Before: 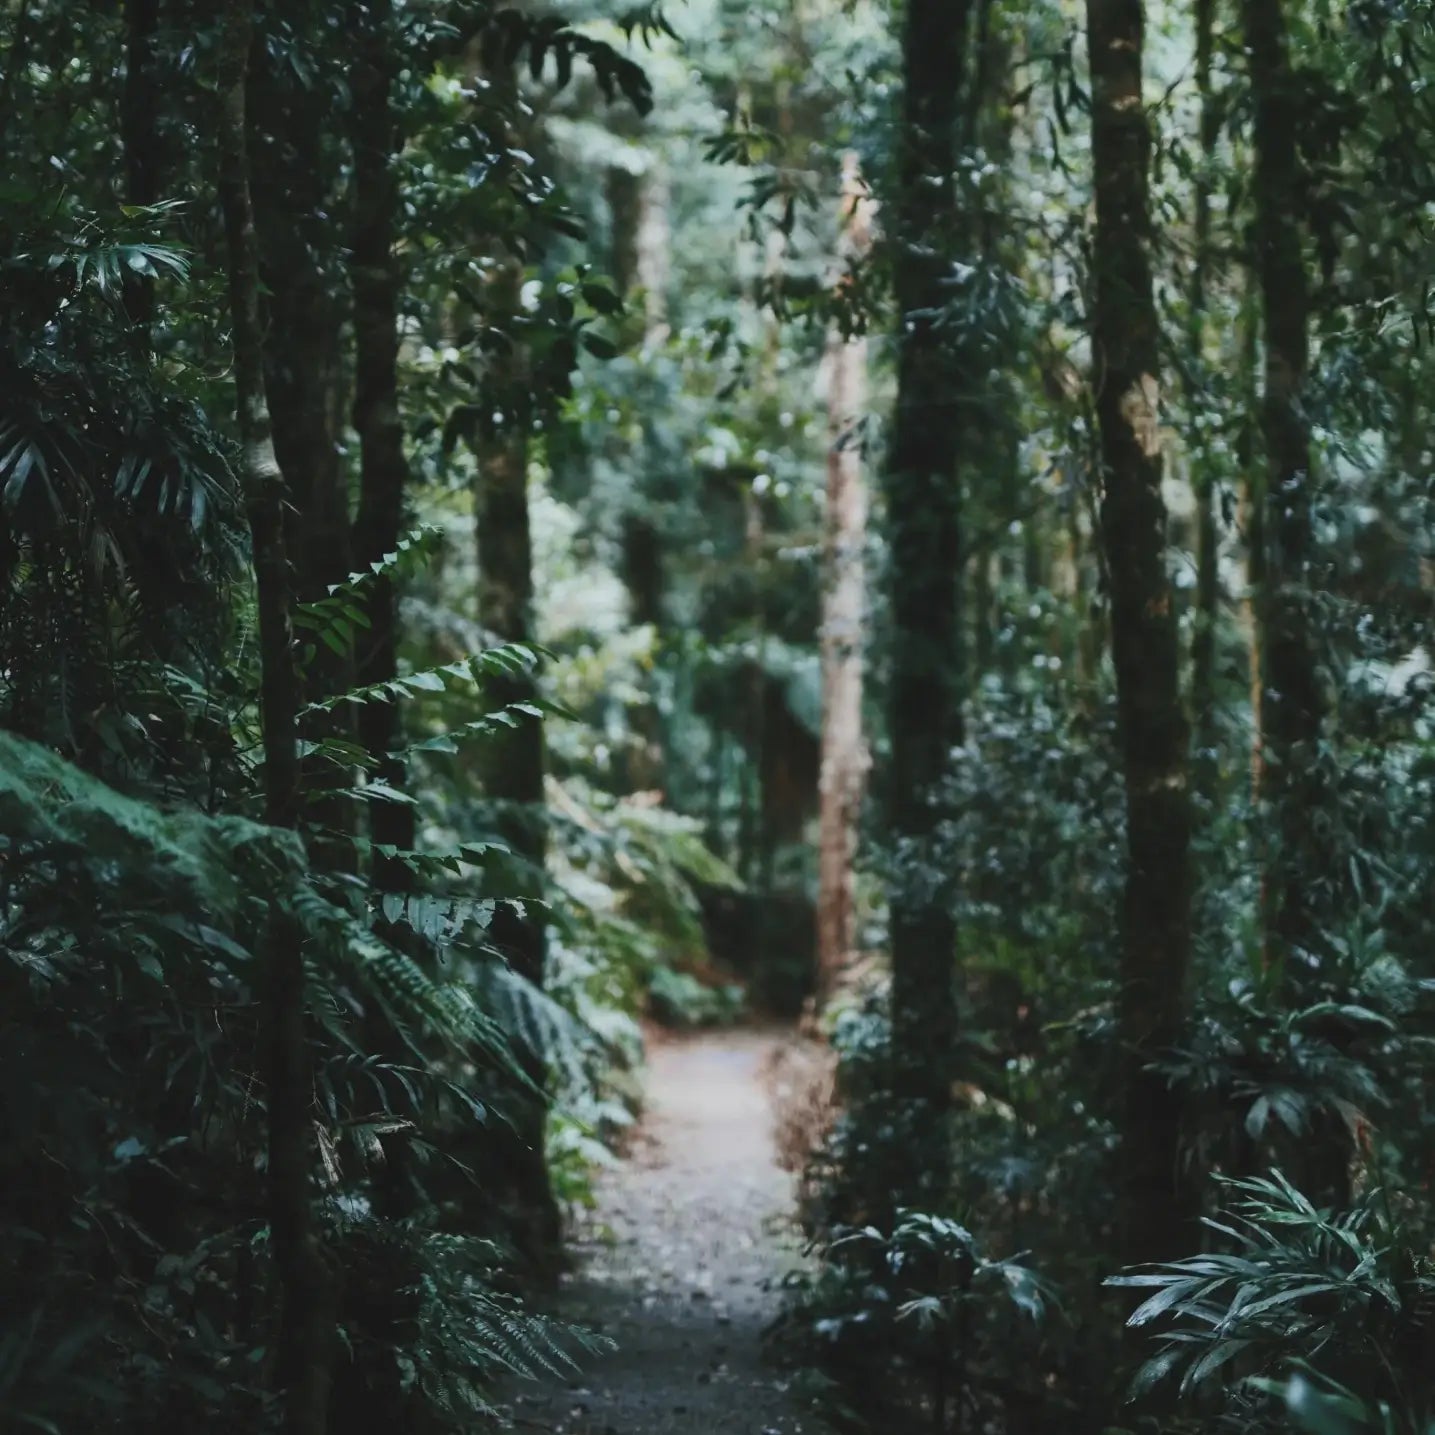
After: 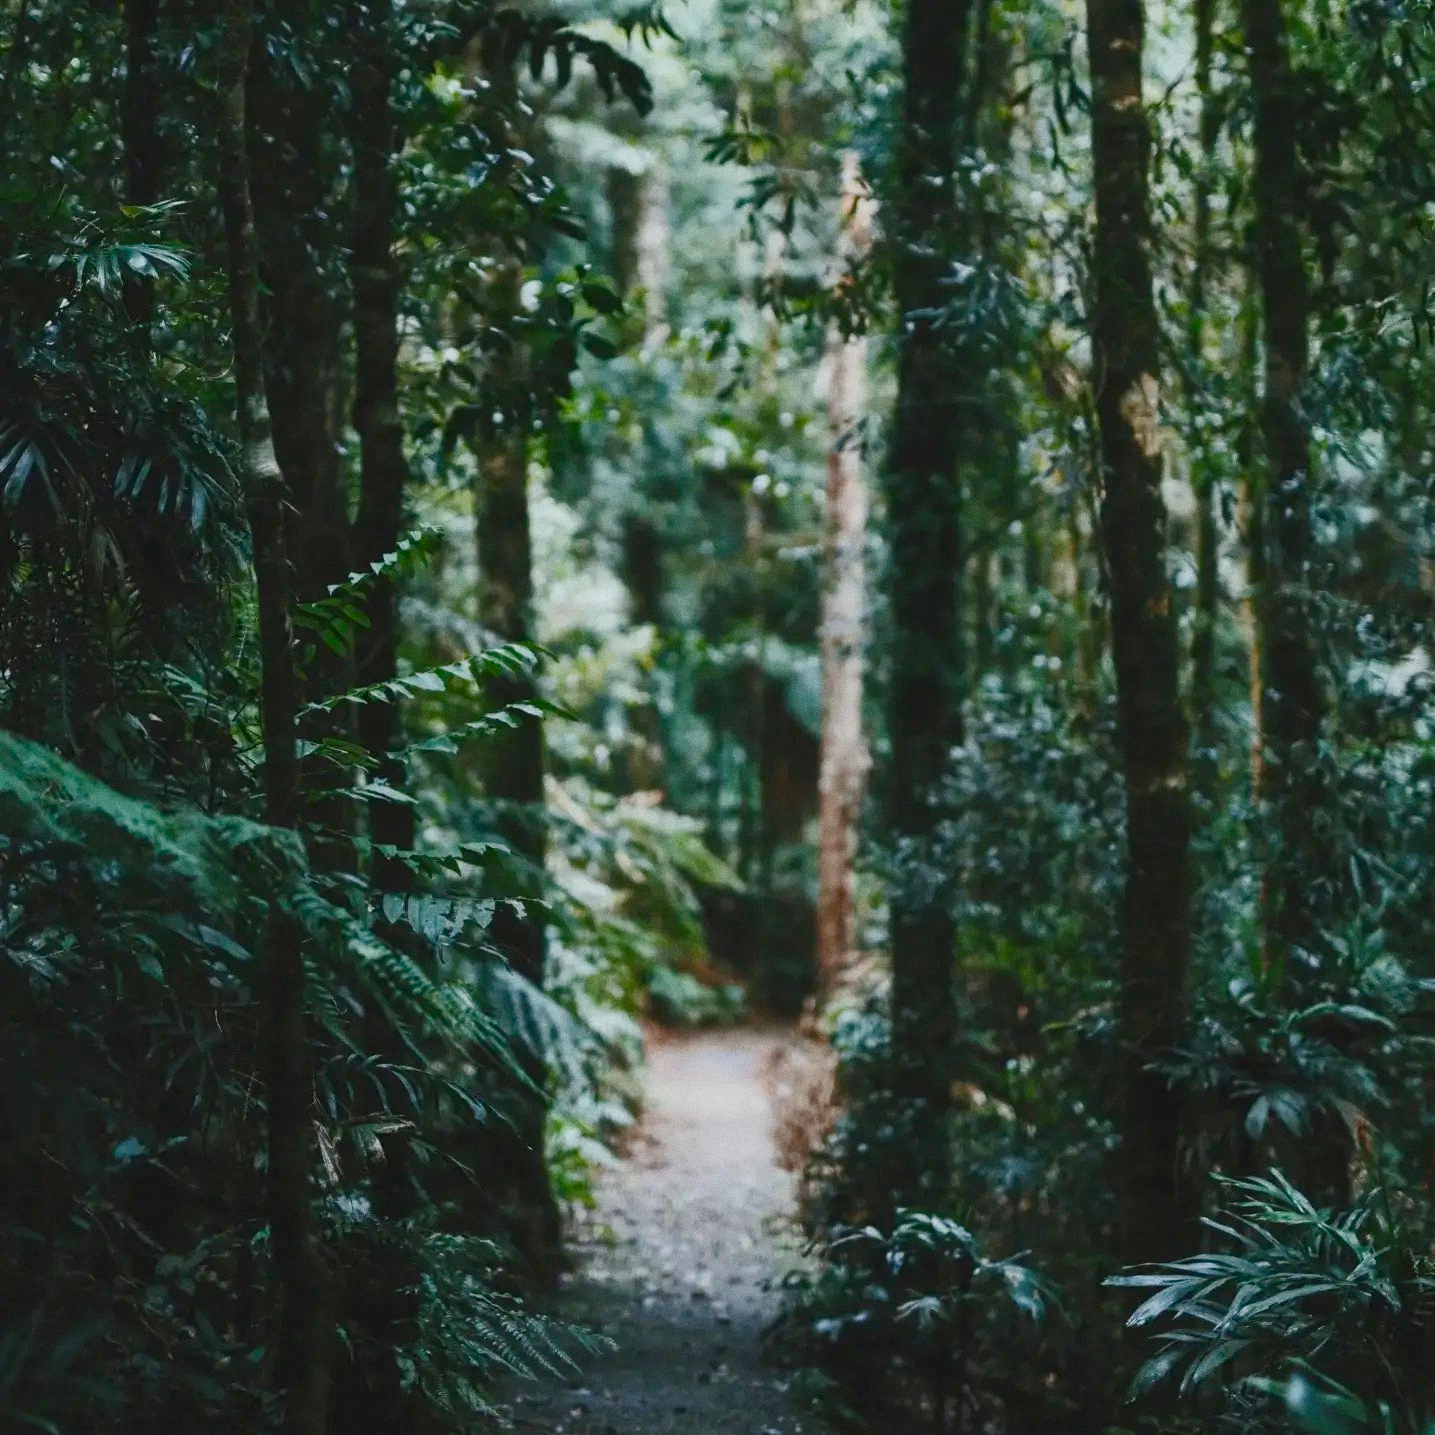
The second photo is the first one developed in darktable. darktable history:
color balance rgb: perceptual saturation grading › global saturation 20%, perceptual saturation grading › highlights -25%, perceptual saturation grading › shadows 50%
local contrast: highlights 100%, shadows 100%, detail 120%, midtone range 0.2
grain: coarseness 0.09 ISO
